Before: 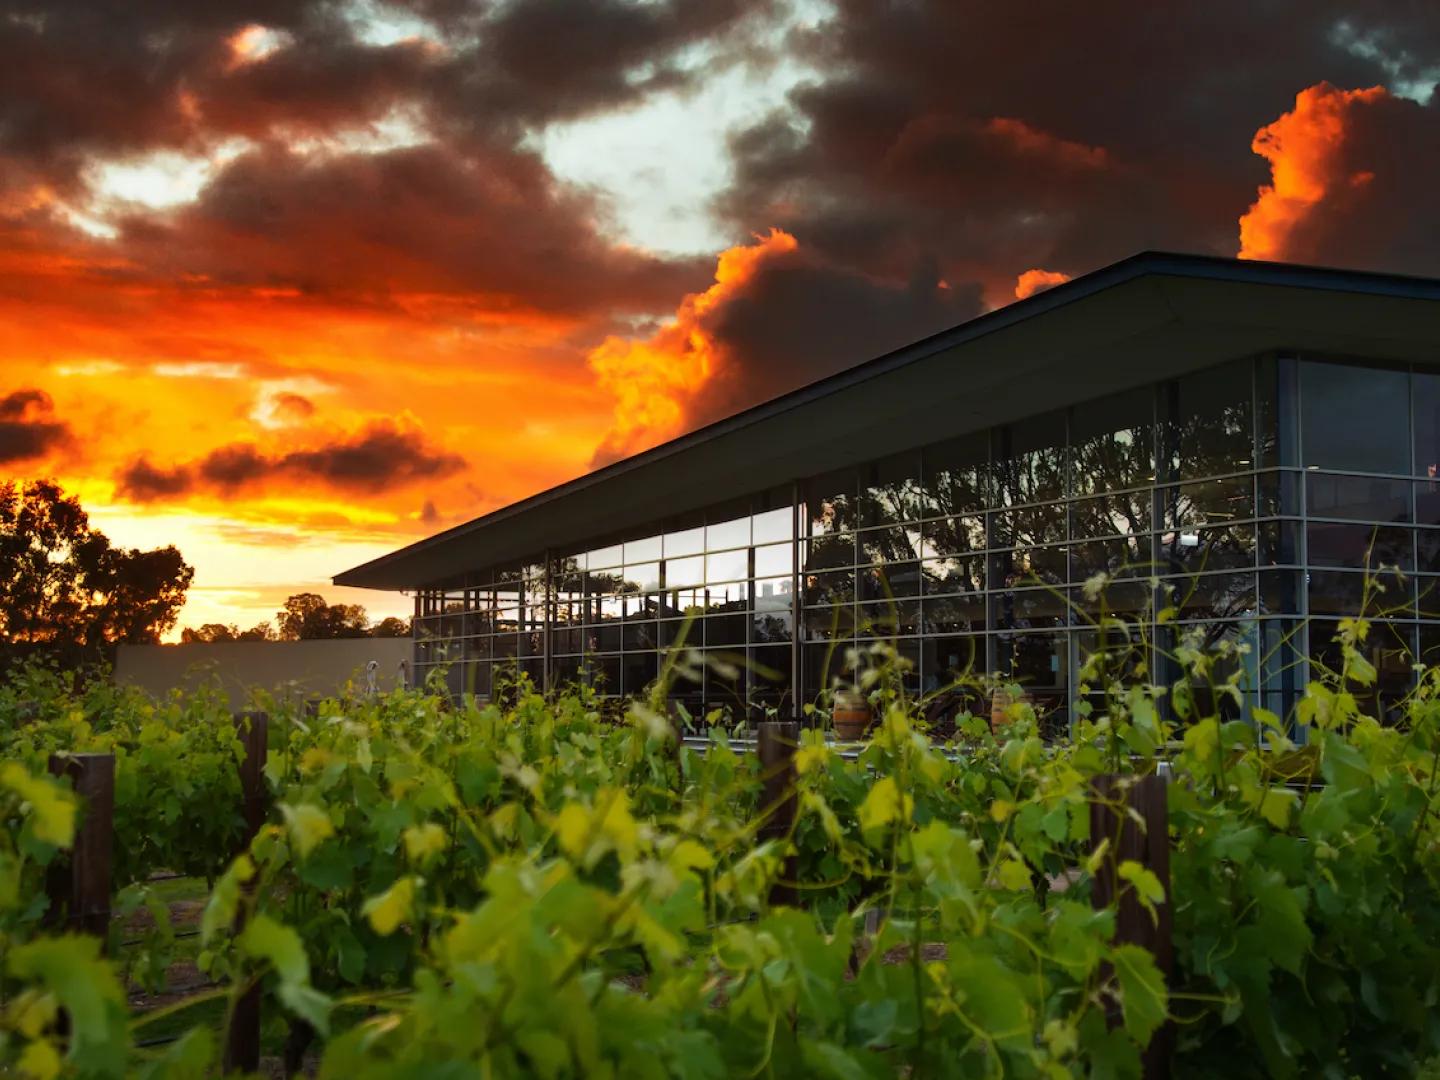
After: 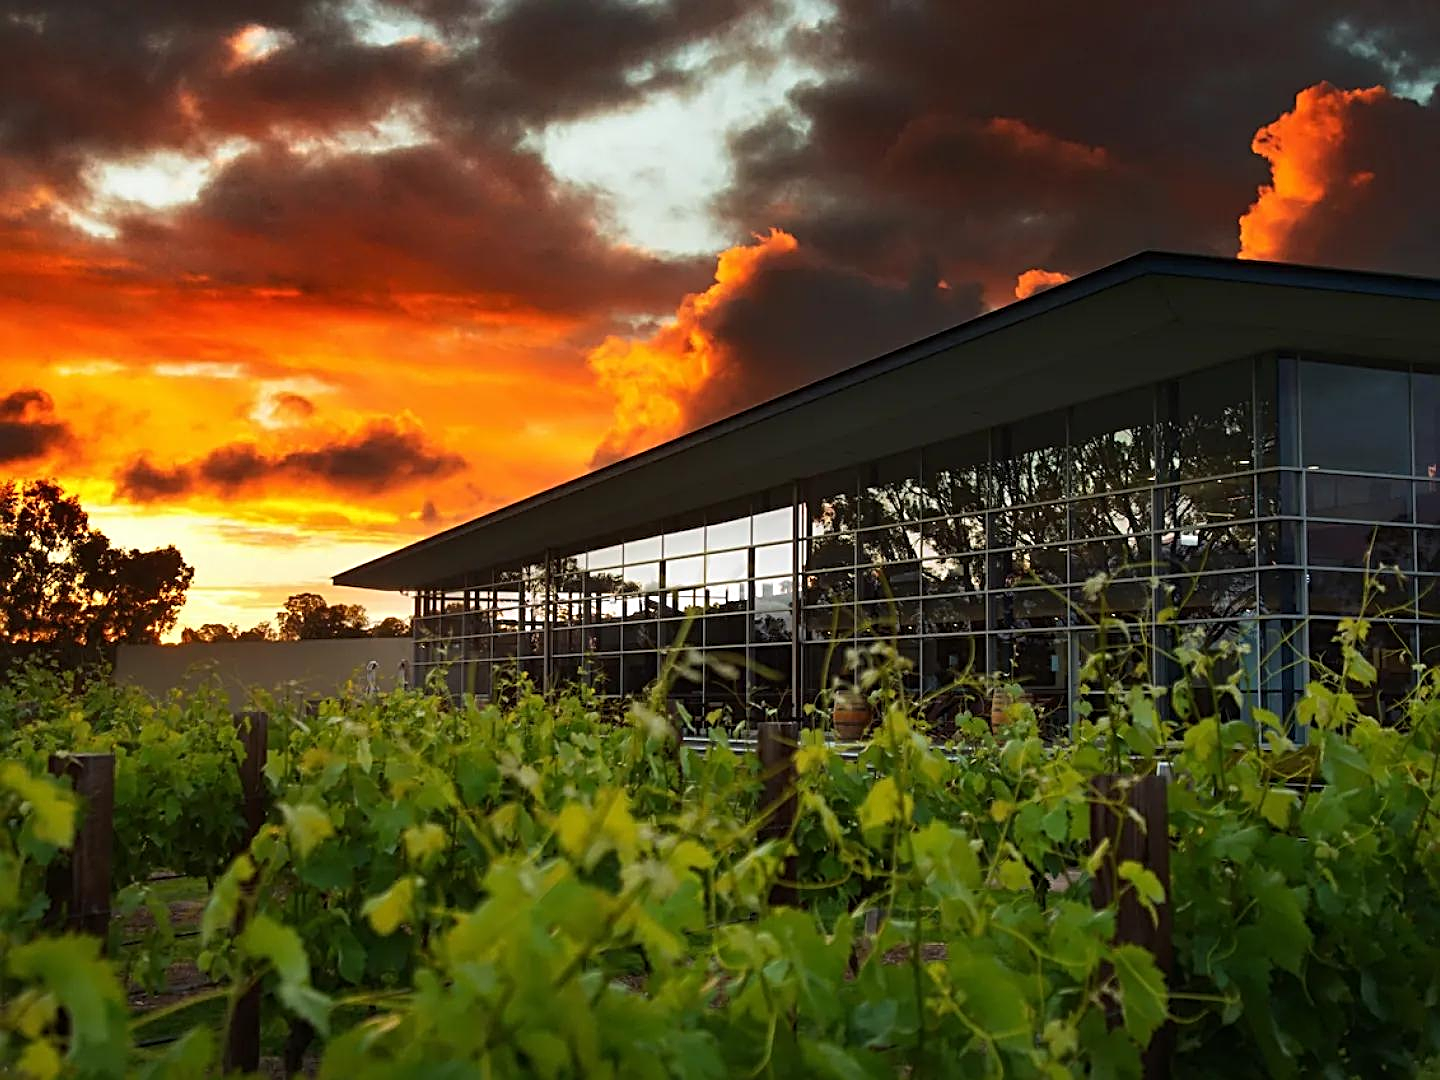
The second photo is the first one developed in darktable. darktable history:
sharpen: radius 2.658, amount 0.659
